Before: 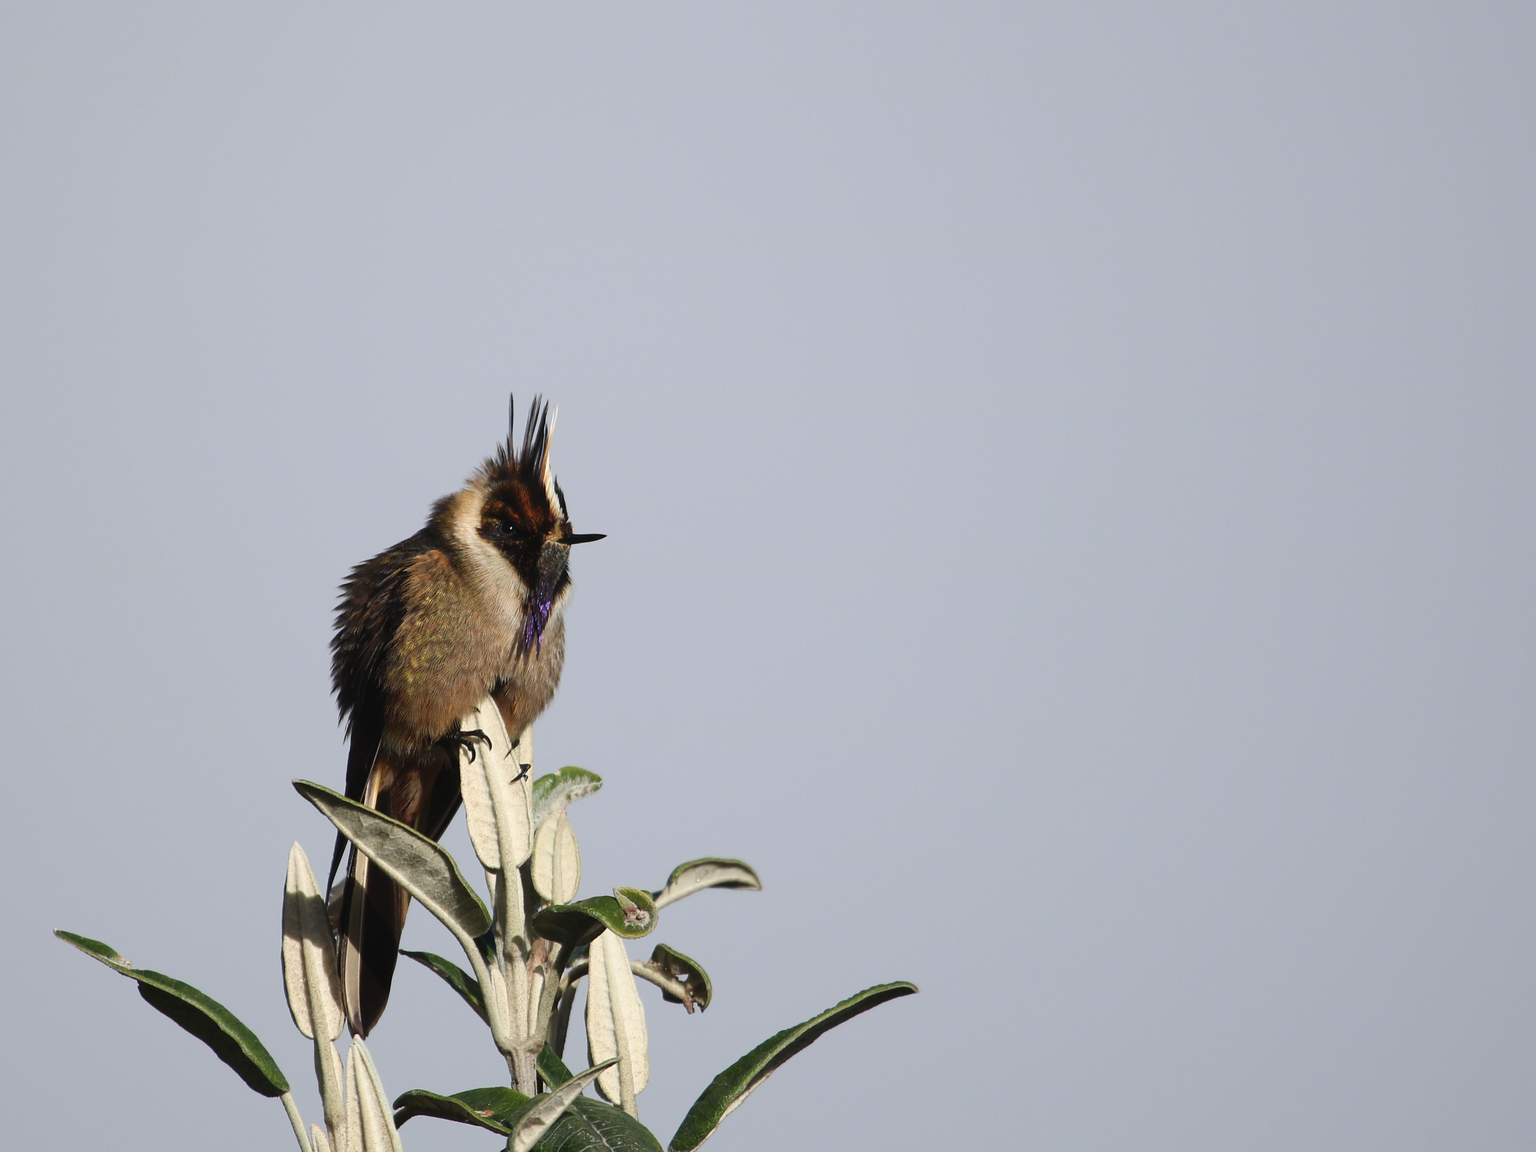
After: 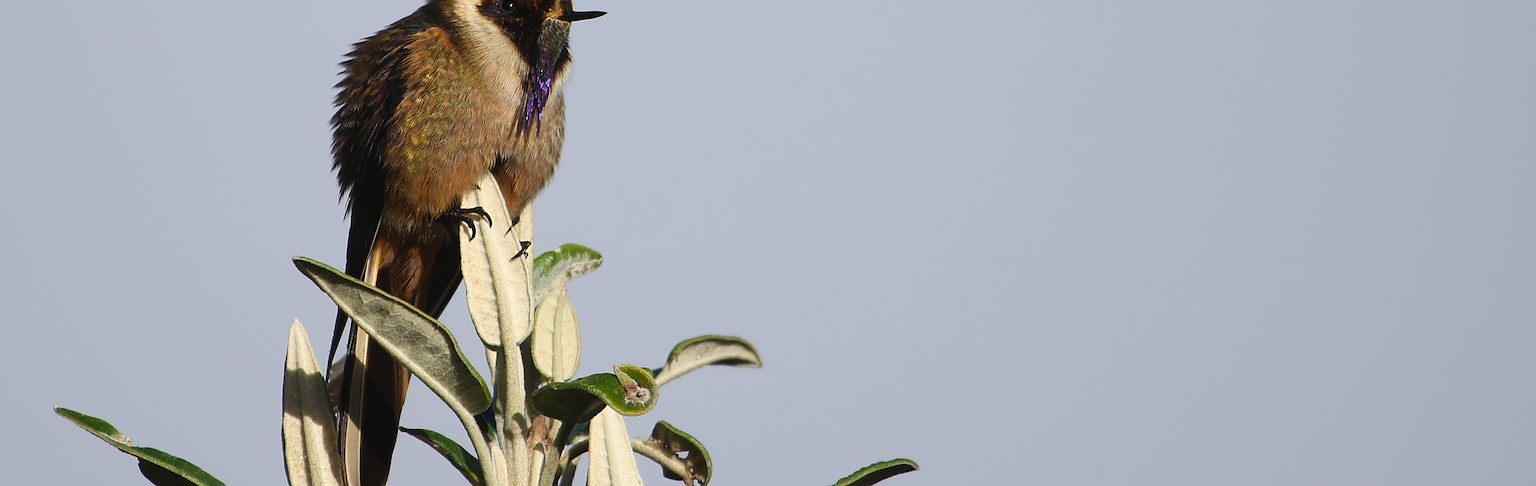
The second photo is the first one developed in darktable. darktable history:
color correction: highlights b* 0.06, saturation 1.32
crop: top 45.434%, bottom 12.269%
sharpen: on, module defaults
